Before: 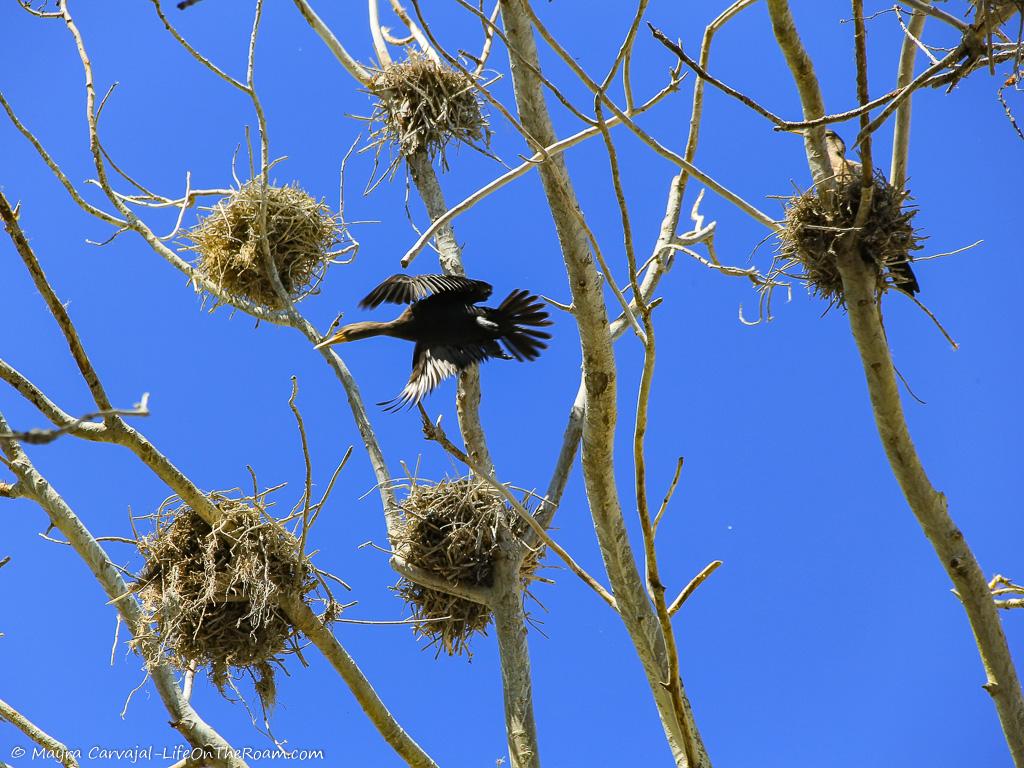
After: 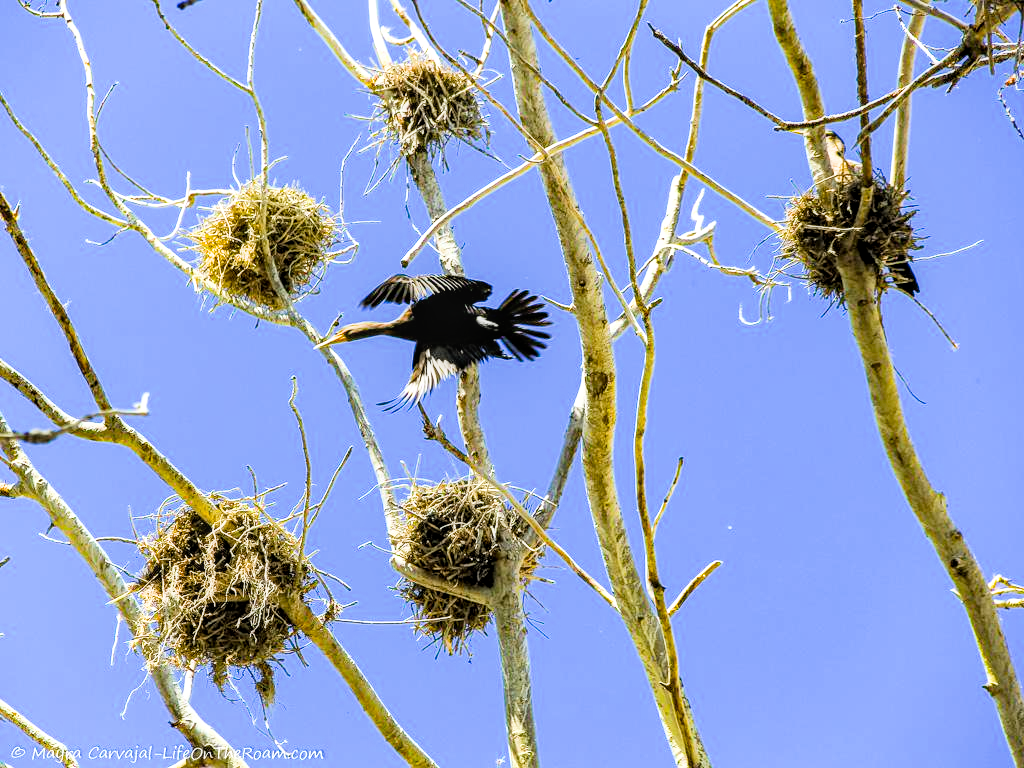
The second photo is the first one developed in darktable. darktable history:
local contrast: on, module defaults
exposure: black level correction 0, exposure 1.3 EV, compensate exposure bias true, compensate highlight preservation false
filmic rgb: black relative exposure -5 EV, hardness 2.88, contrast 1.3, highlights saturation mix -35%
color balance rgb: perceptual saturation grading › global saturation 20%, global vibrance 20%
